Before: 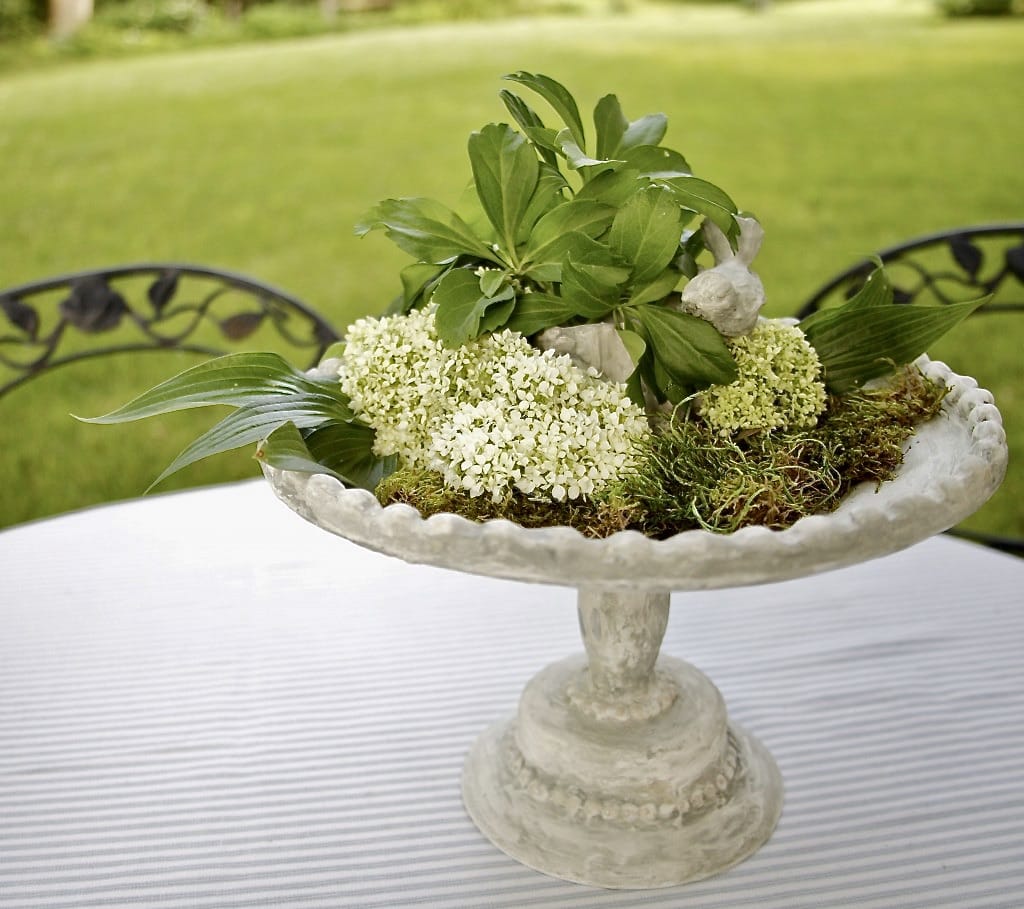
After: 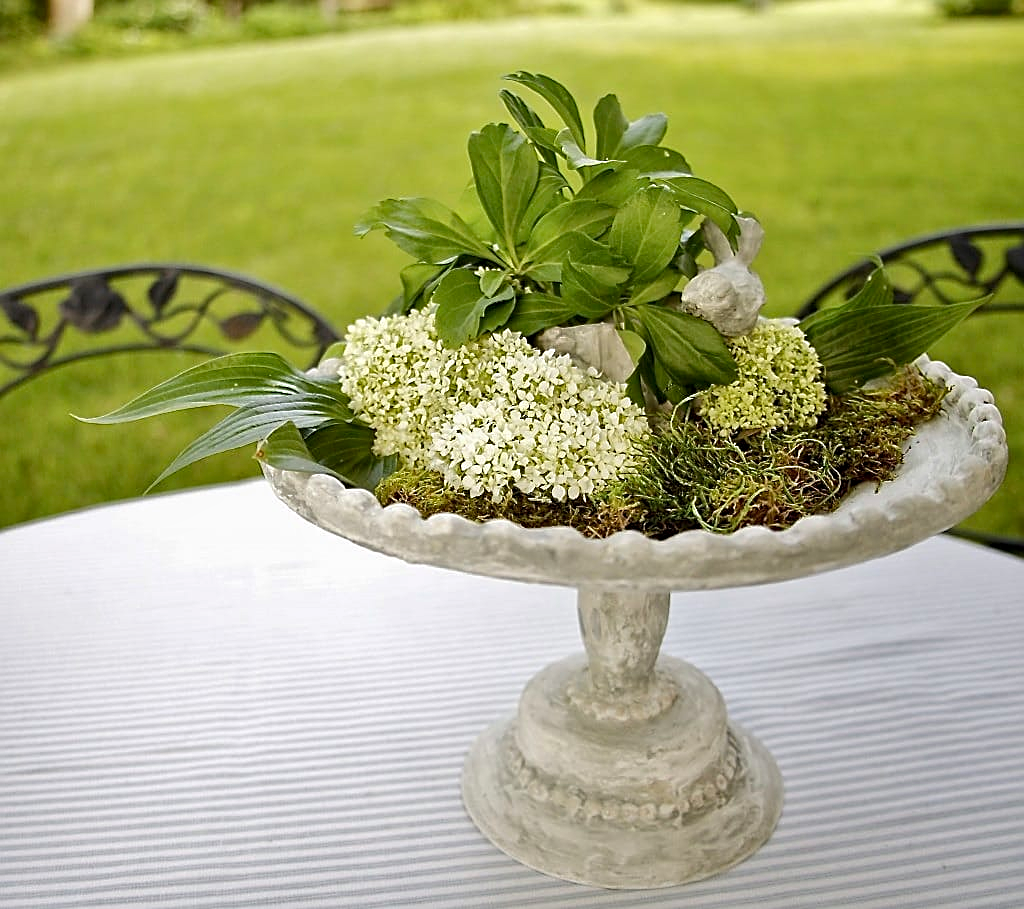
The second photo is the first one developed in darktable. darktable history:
local contrast: highlights 100%, shadows 98%, detail 119%, midtone range 0.2
sharpen: on, module defaults
